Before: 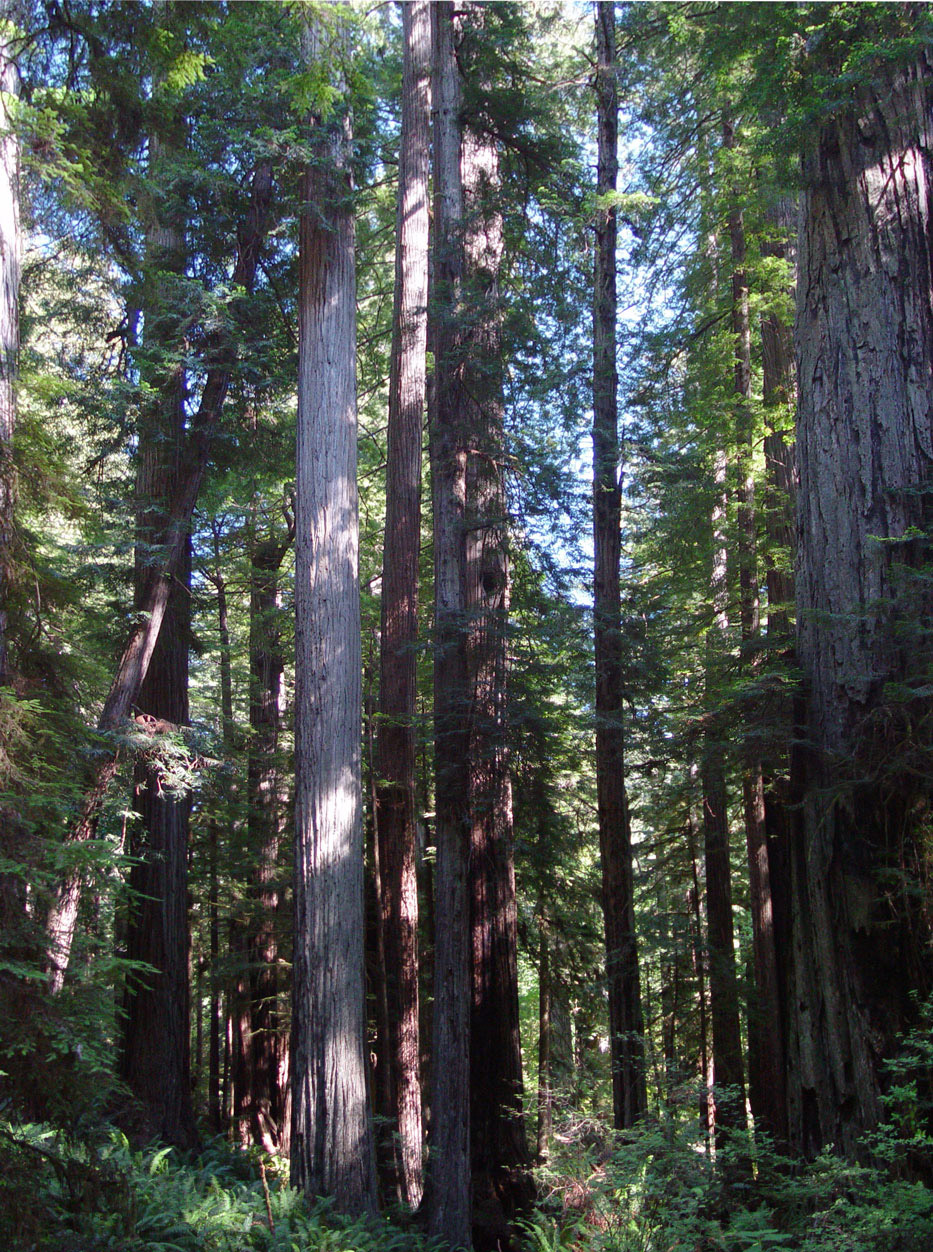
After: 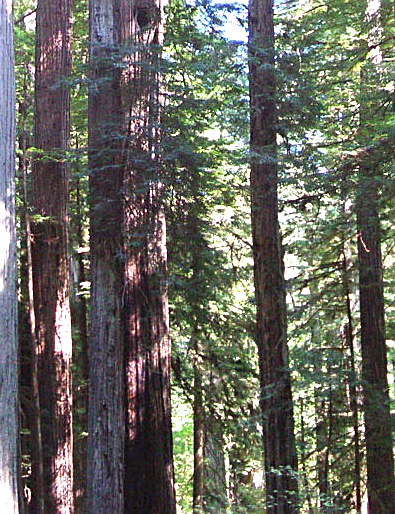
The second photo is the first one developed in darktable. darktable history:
color zones: curves: ch0 [(0, 0.5) (0.143, 0.52) (0.286, 0.5) (0.429, 0.5) (0.571, 0.5) (0.714, 0.5) (0.857, 0.5) (1, 0.5)]; ch1 [(0, 0.489) (0.155, 0.45) (0.286, 0.466) (0.429, 0.5) (0.571, 0.5) (0.714, 0.5) (0.857, 0.5) (1, 0.489)]
sharpen: on, module defaults
exposure: black level correction 0, exposure 1.59 EV, compensate highlight preservation false
crop: left 37.089%, top 45.147%, right 20.541%, bottom 13.794%
